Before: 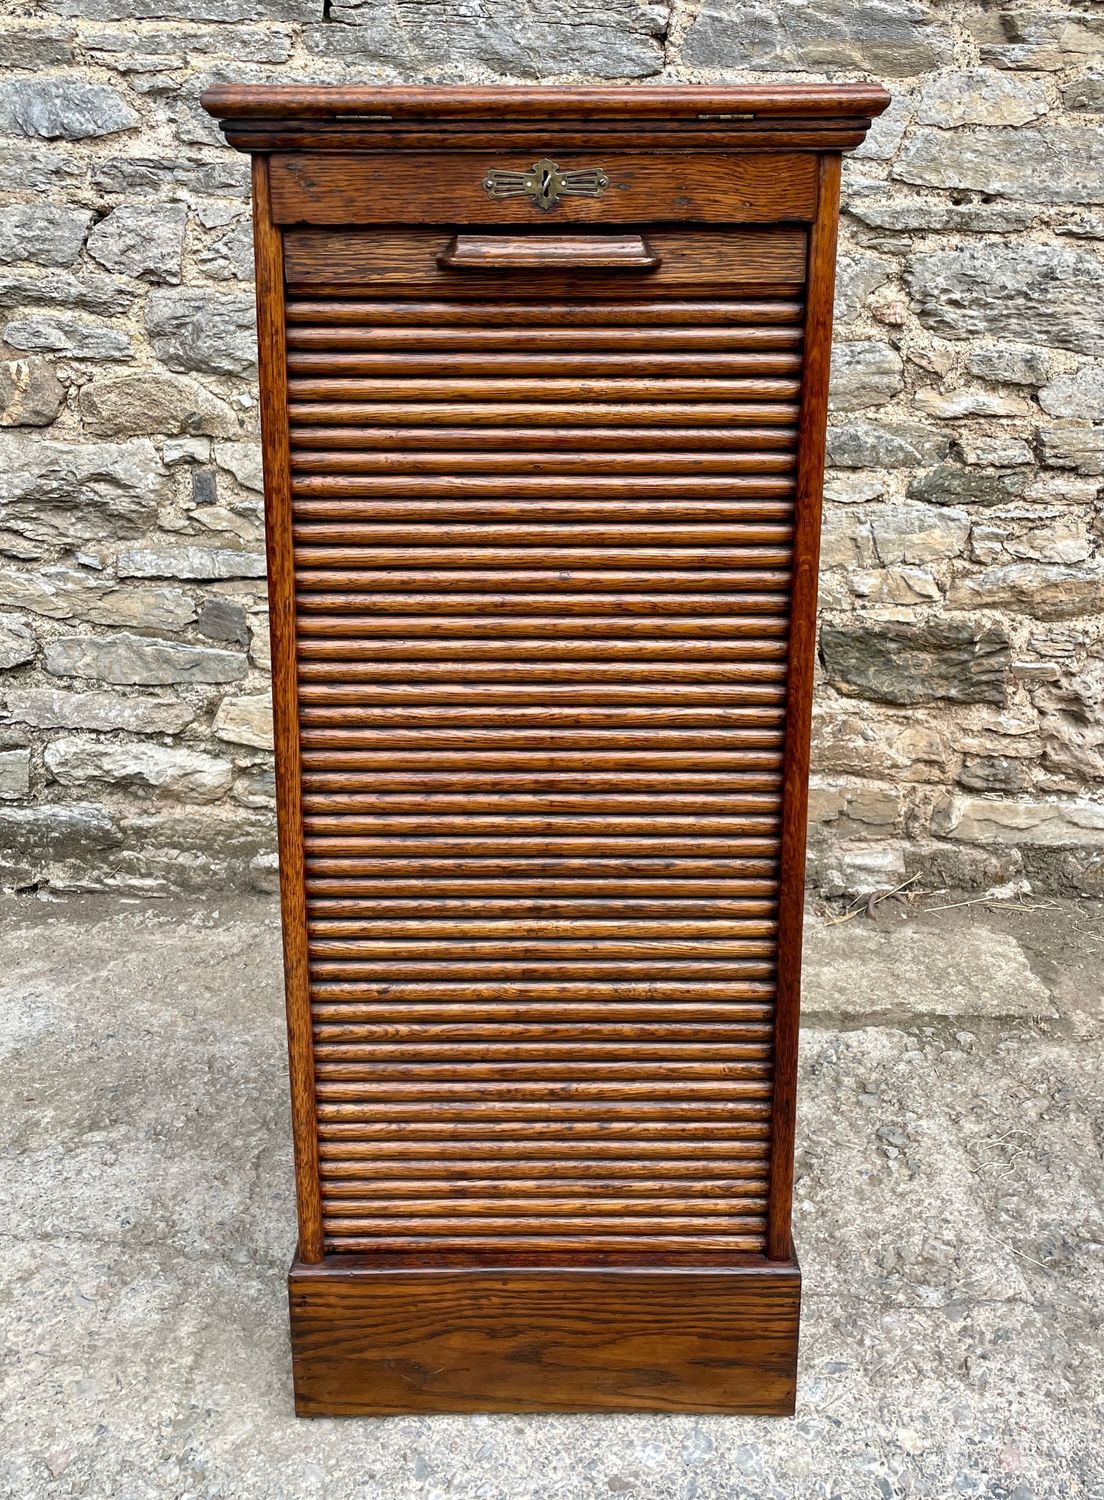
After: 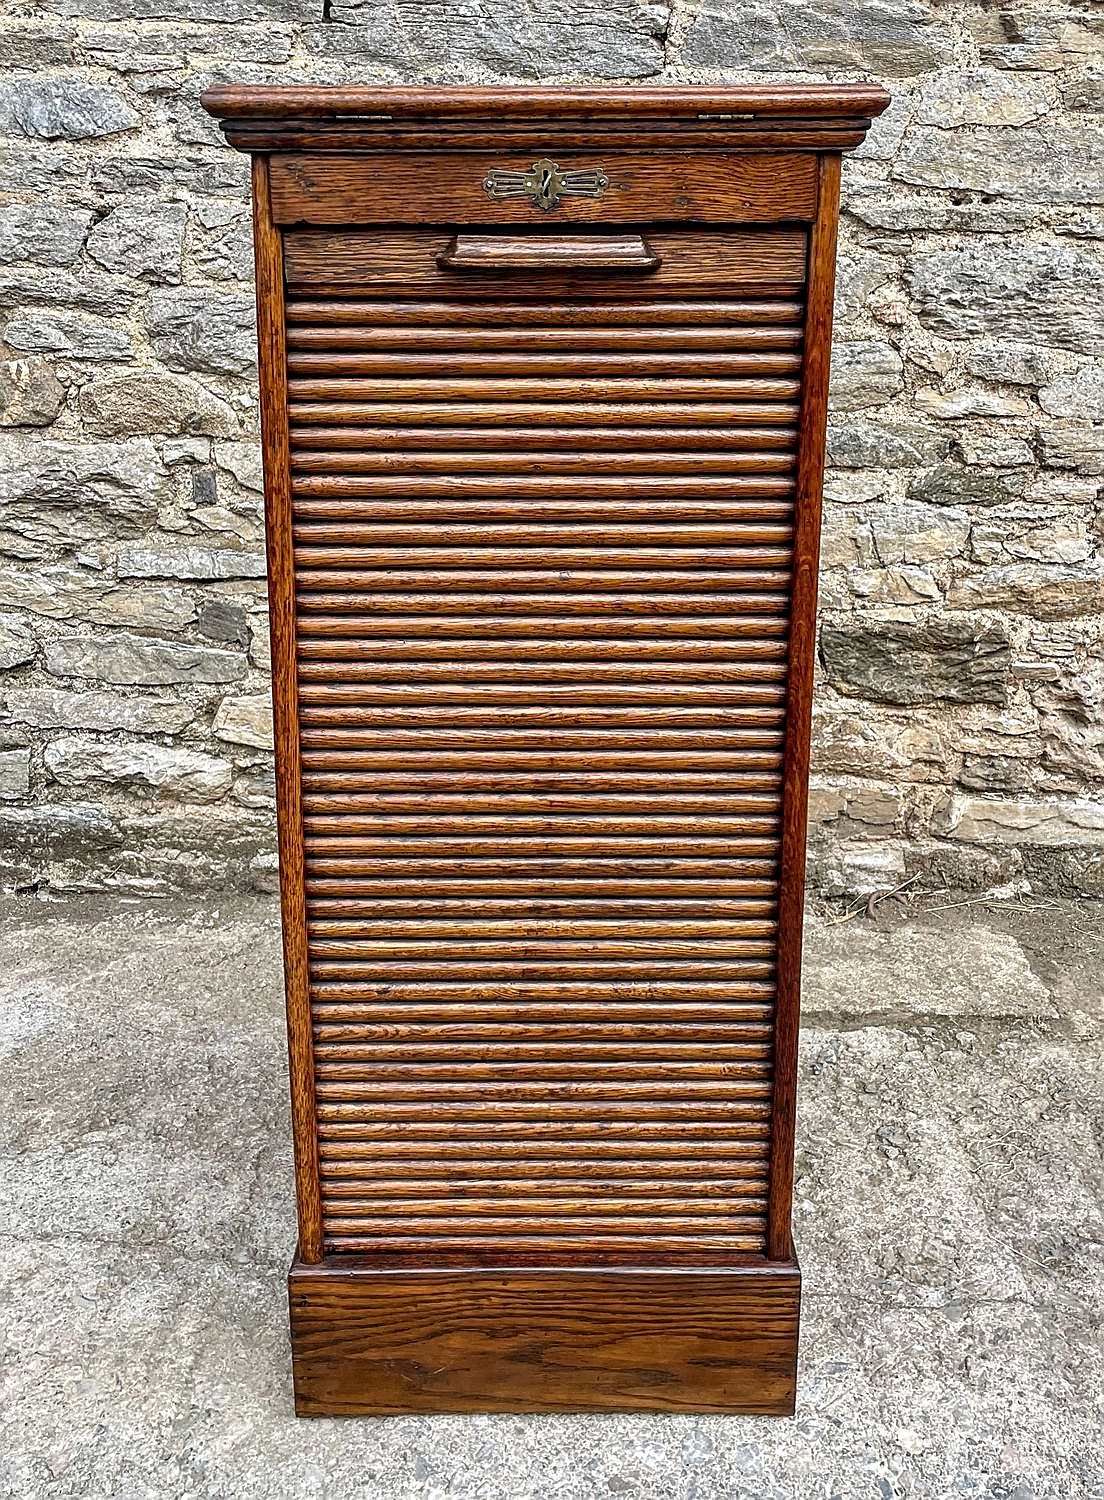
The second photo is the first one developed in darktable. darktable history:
sharpen: radius 1.377, amount 1.254, threshold 0.804
local contrast: highlights 55%, shadows 53%, detail 130%, midtone range 0.449
